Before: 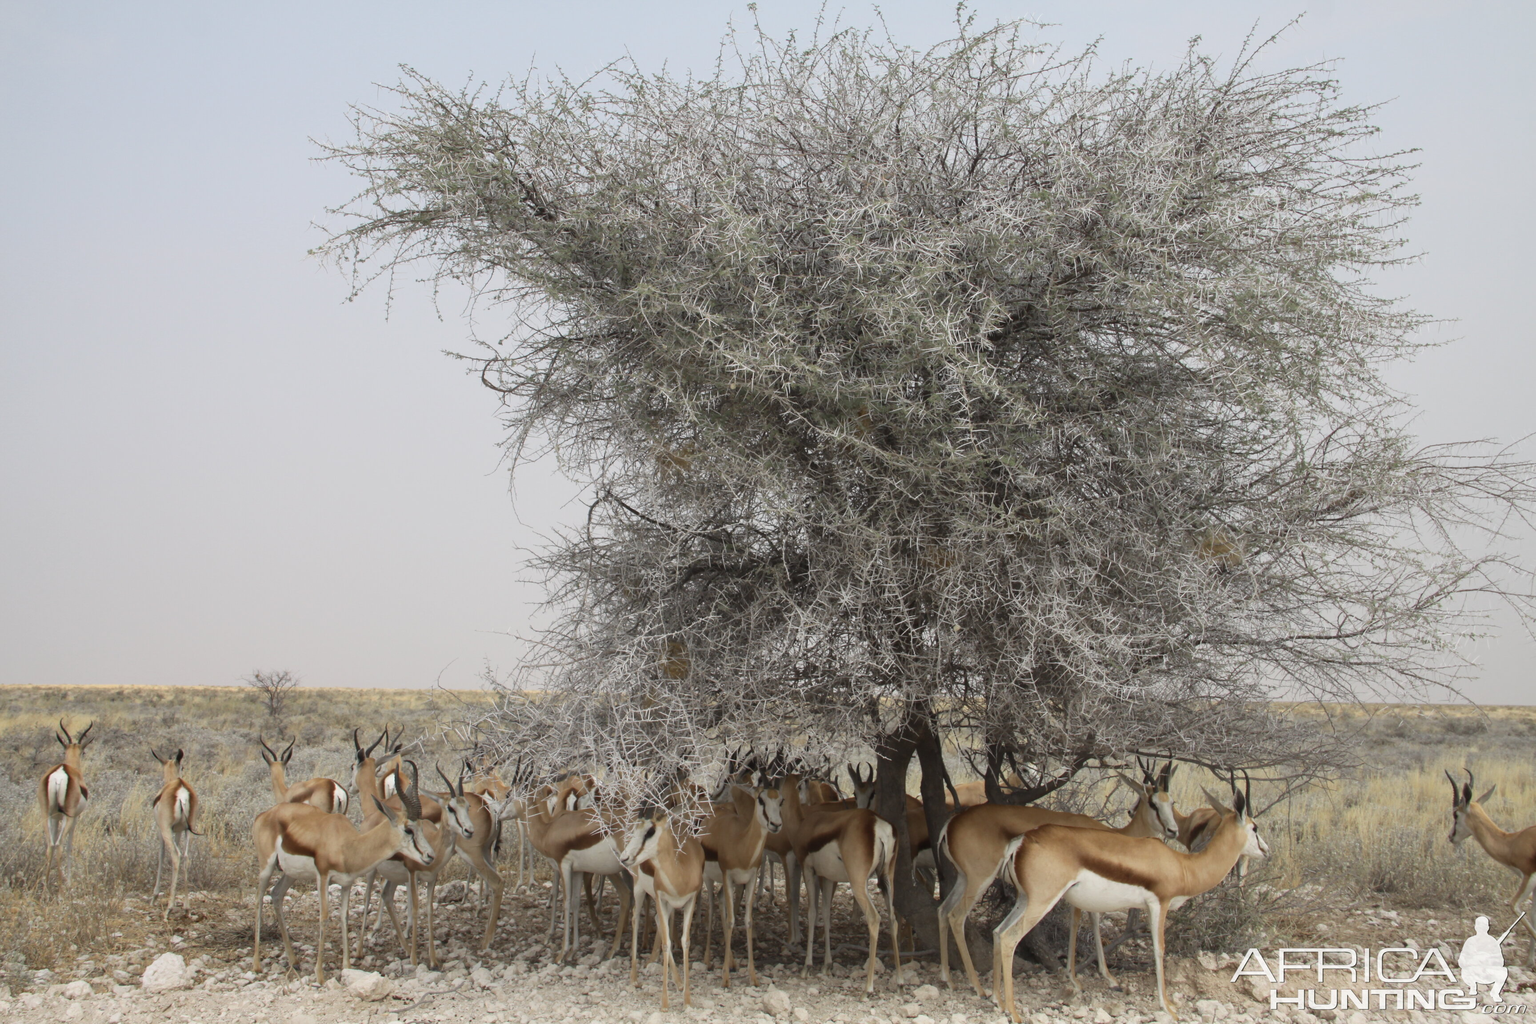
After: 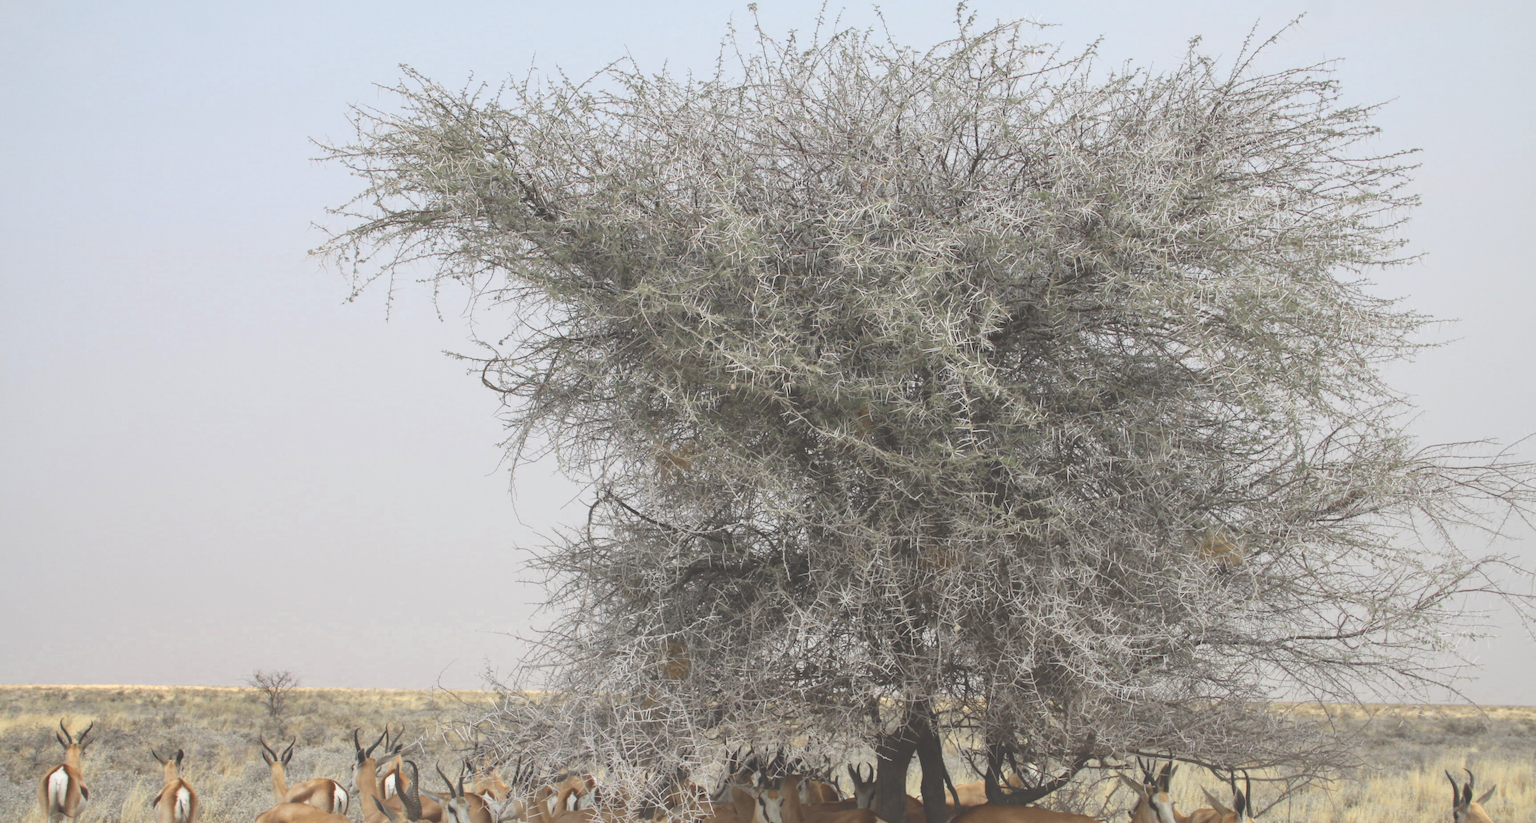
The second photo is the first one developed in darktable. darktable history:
crop: bottom 19.547%
exposure: black level correction -0.042, exposure 0.063 EV, compensate highlight preservation false
color zones: curves: ch0 [(0.004, 0.305) (0.261, 0.623) (0.389, 0.399) (0.708, 0.571) (0.947, 0.34)]; ch1 [(0.025, 0.645) (0.229, 0.584) (0.326, 0.551) (0.484, 0.262) (0.757, 0.643)]
